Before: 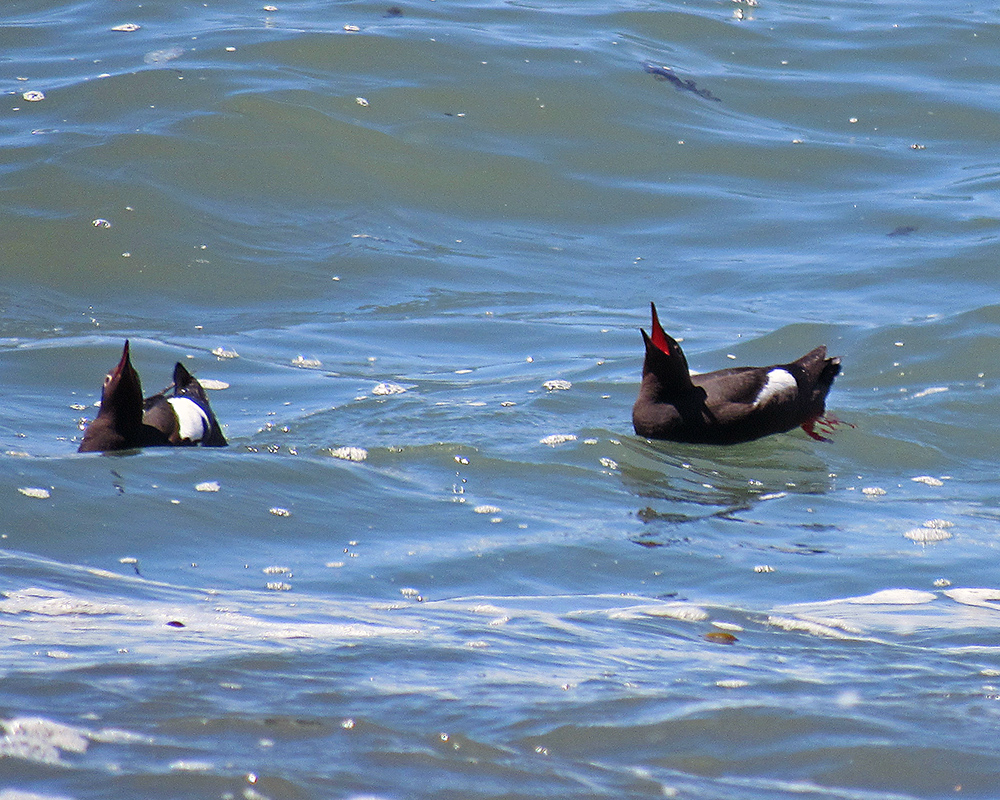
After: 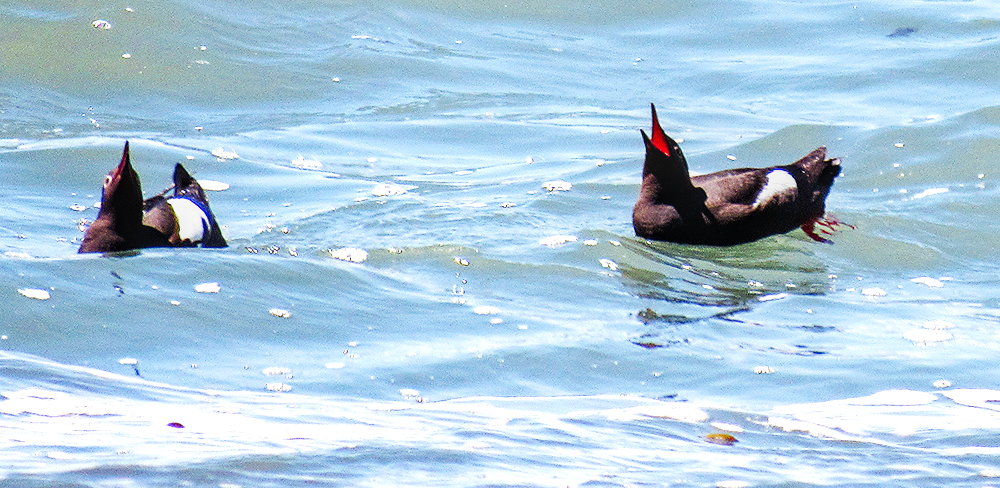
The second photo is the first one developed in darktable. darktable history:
local contrast: detail 130%
crop and rotate: top 24.97%, bottom 13.998%
base curve: curves: ch0 [(0, 0) (0.007, 0.004) (0.027, 0.03) (0.046, 0.07) (0.207, 0.54) (0.442, 0.872) (0.673, 0.972) (1, 1)], preserve colors none
